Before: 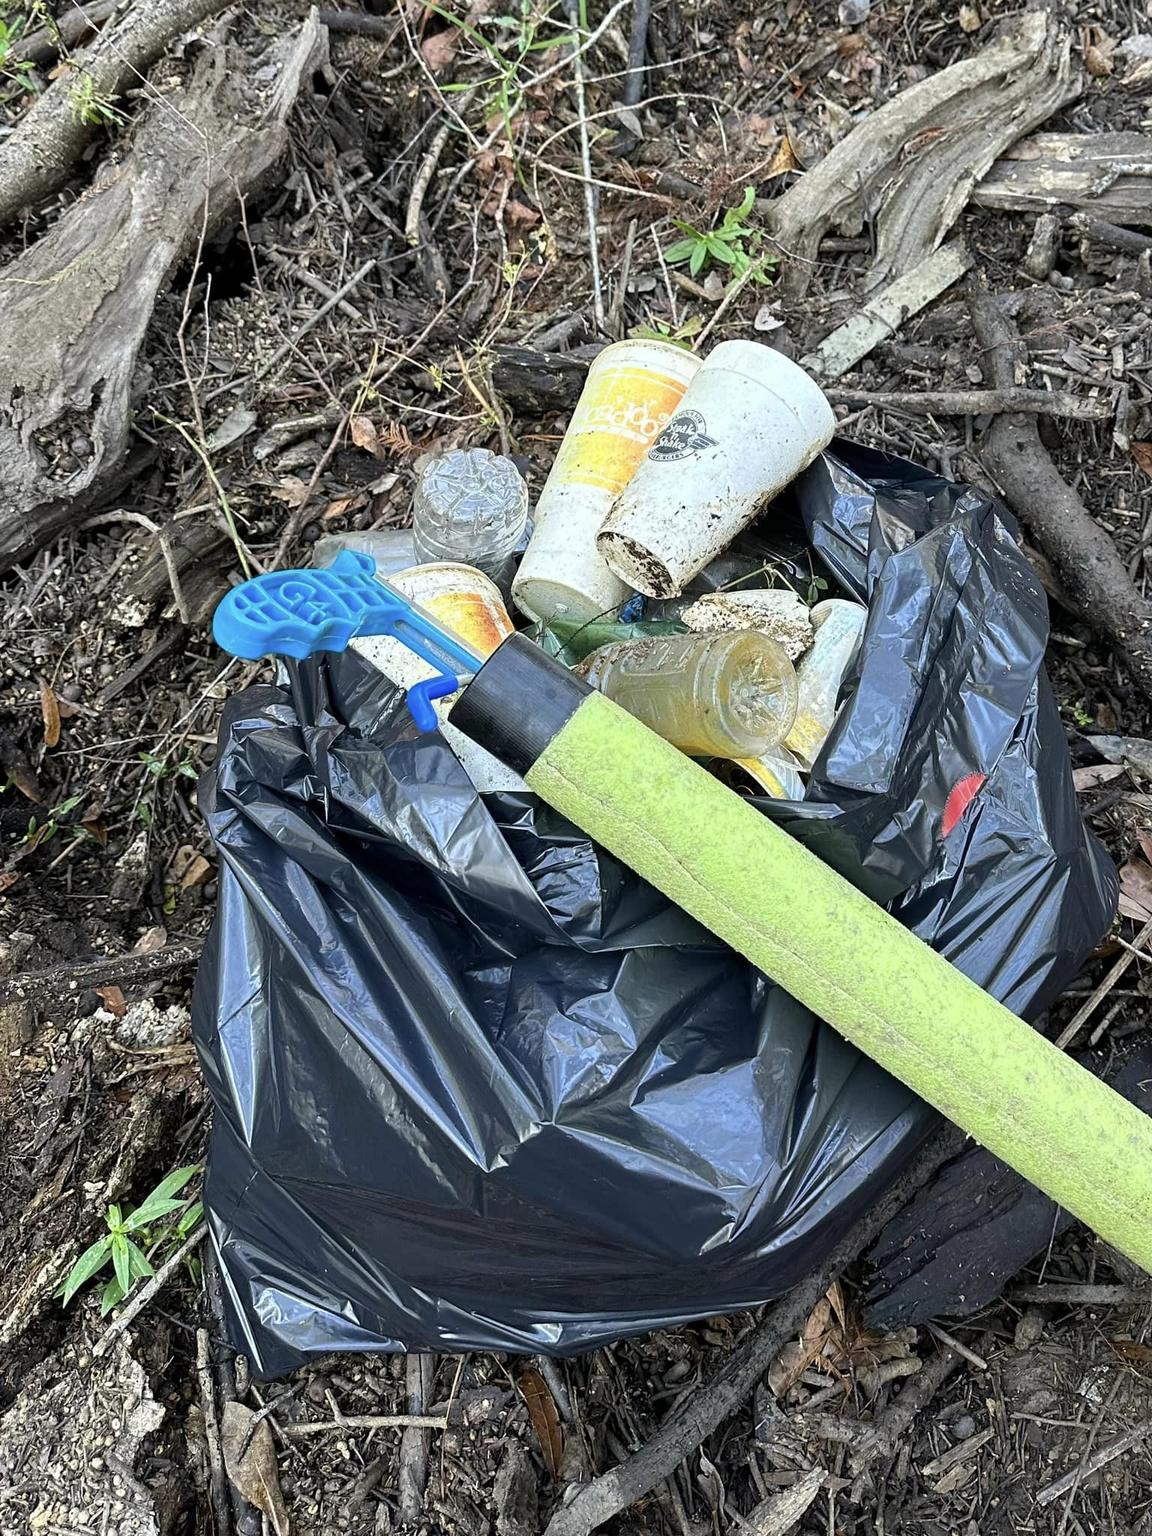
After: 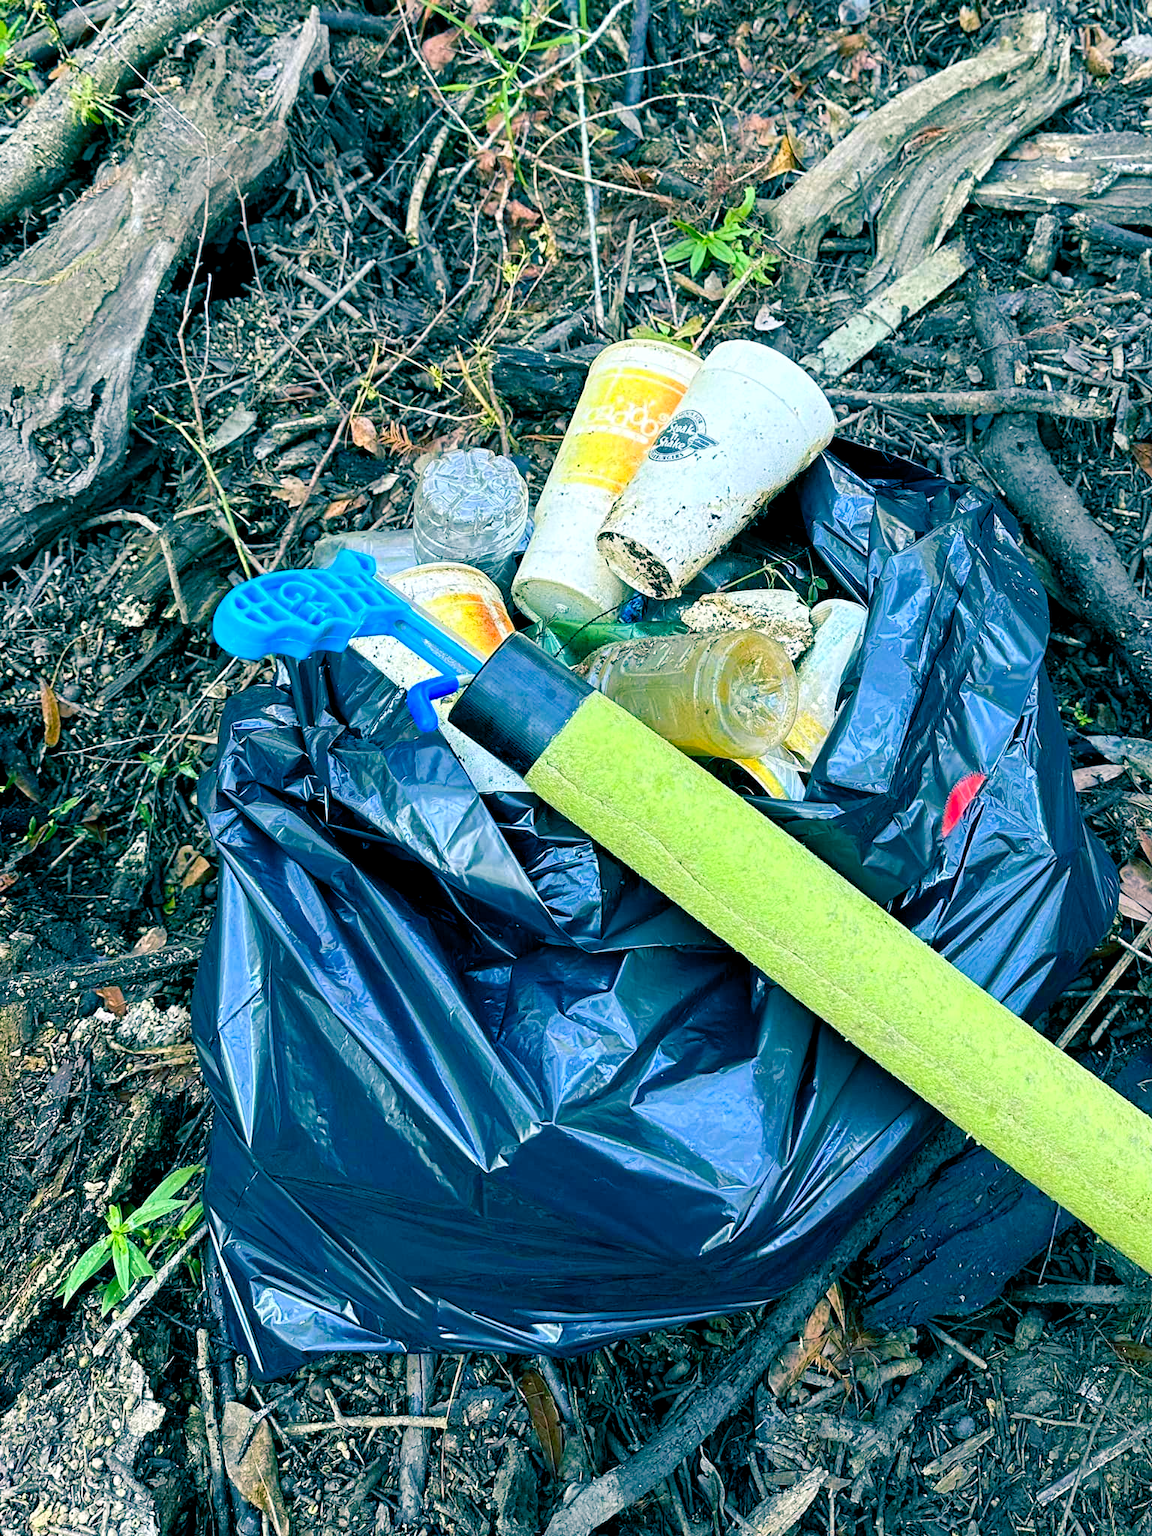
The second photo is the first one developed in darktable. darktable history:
velvia: on, module defaults
white balance: red 0.982, blue 1.018
color balance rgb: shadows lift › luminance -28.76%, shadows lift › chroma 10%, shadows lift › hue 230°, power › chroma 0.5%, power › hue 215°, highlights gain › luminance 7.14%, highlights gain › chroma 1%, highlights gain › hue 50°, global offset › luminance -0.29%, global offset › hue 260°, perceptual saturation grading › global saturation 20%, perceptual saturation grading › highlights -13.92%, perceptual saturation grading › shadows 50%
contrast brightness saturation: contrast 0.07, brightness 0.08, saturation 0.18
